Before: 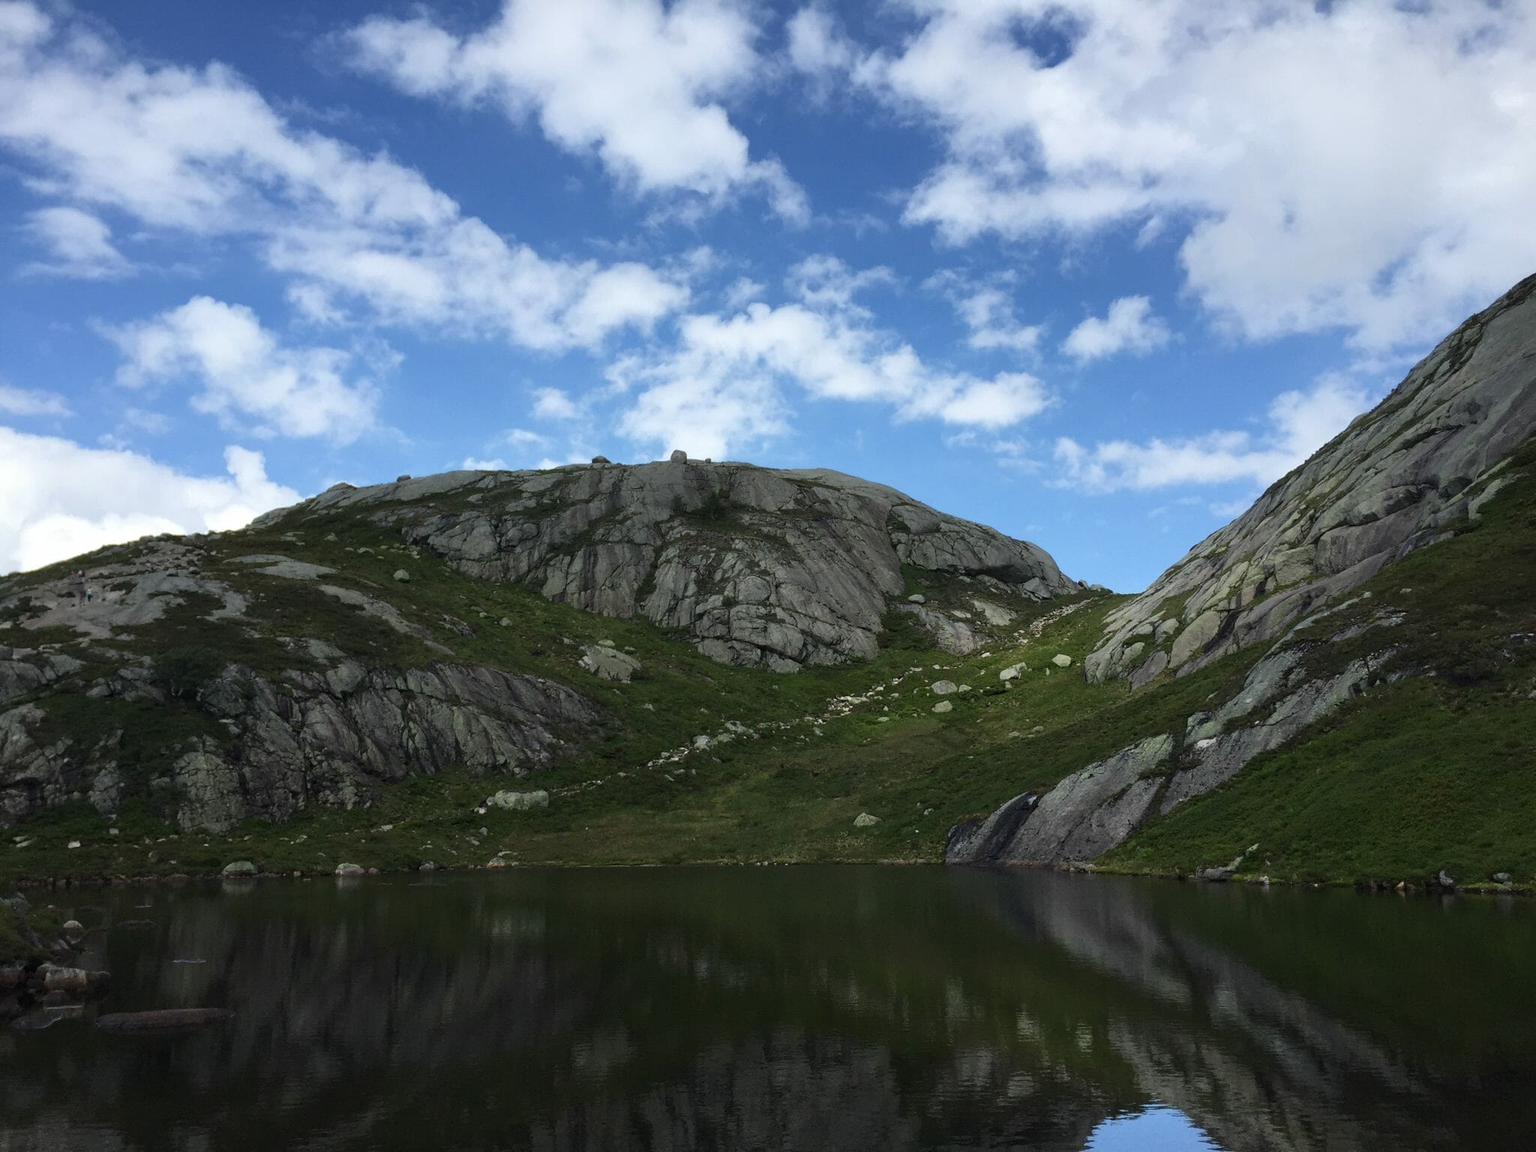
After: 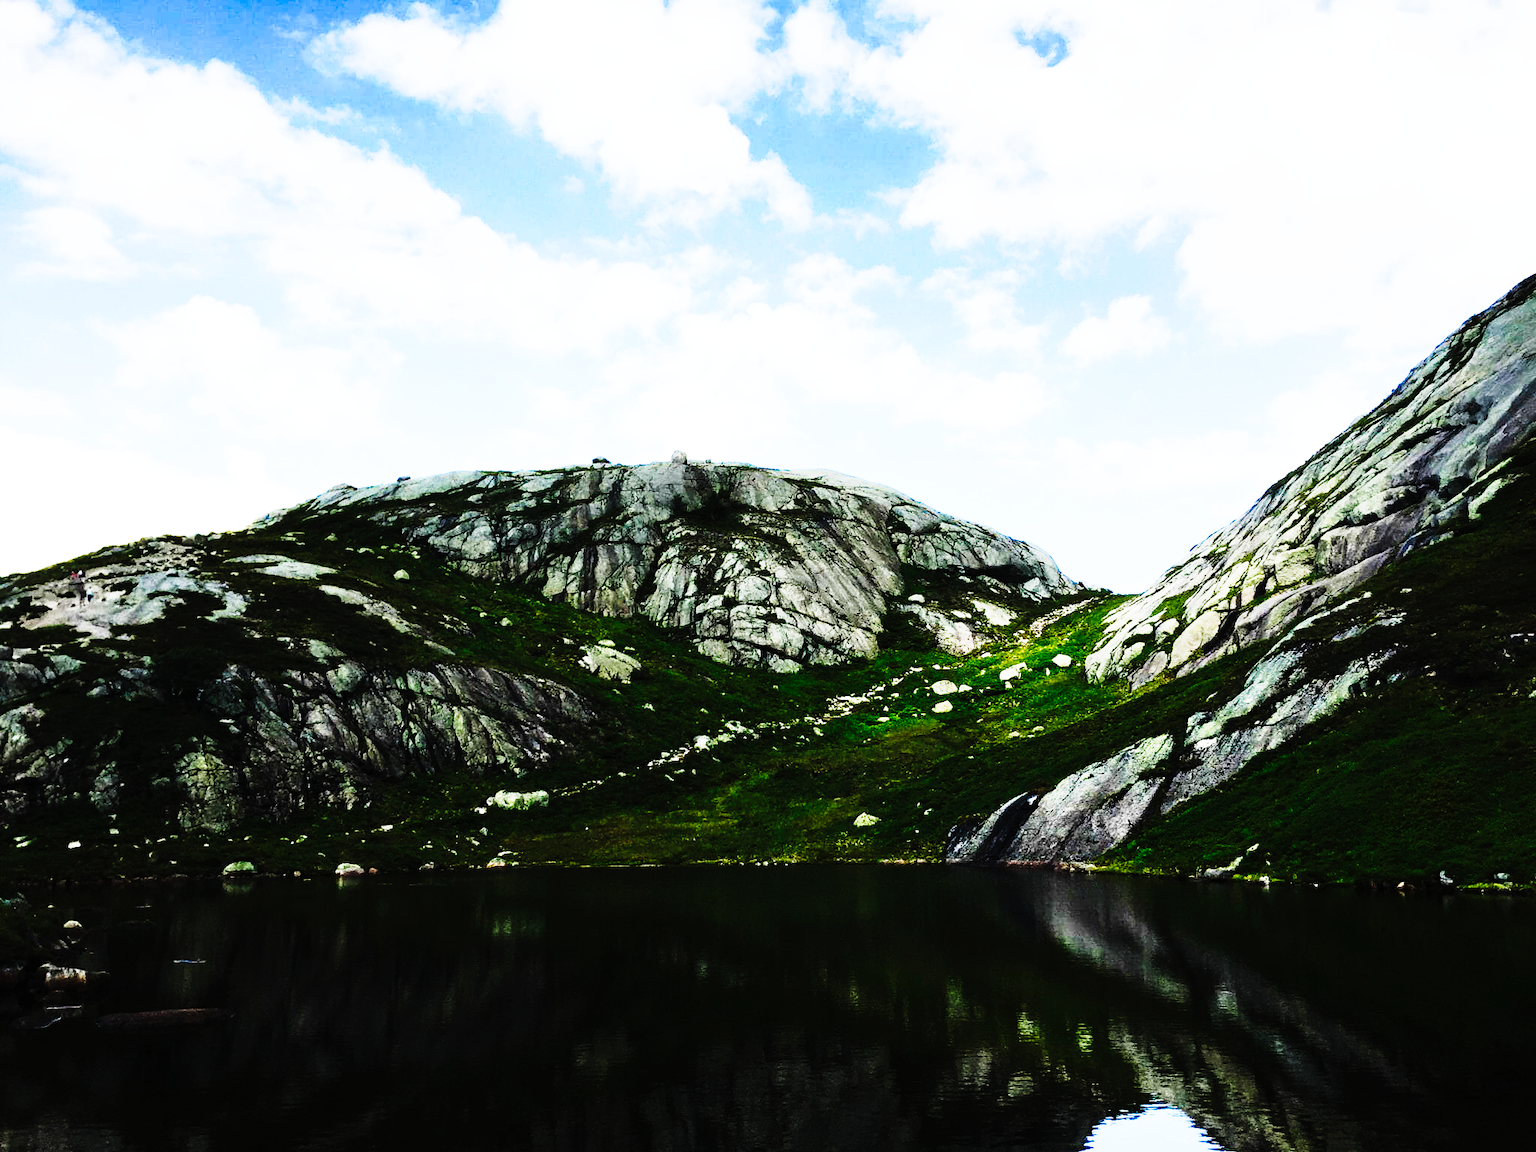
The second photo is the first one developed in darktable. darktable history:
base curve: curves: ch0 [(0, 0.003) (0.001, 0.002) (0.006, 0.004) (0.02, 0.022) (0.048, 0.086) (0.094, 0.234) (0.162, 0.431) (0.258, 0.629) (0.385, 0.8) (0.548, 0.918) (0.751, 0.988) (1, 1)], preserve colors none
tone curve: curves: ch0 [(0, 0) (0.003, 0.001) (0.011, 0.005) (0.025, 0.009) (0.044, 0.014) (0.069, 0.018) (0.1, 0.025) (0.136, 0.029) (0.177, 0.042) (0.224, 0.064) (0.277, 0.107) (0.335, 0.182) (0.399, 0.3) (0.468, 0.462) (0.543, 0.639) (0.623, 0.802) (0.709, 0.916) (0.801, 0.963) (0.898, 0.988) (1, 1)], preserve colors none
